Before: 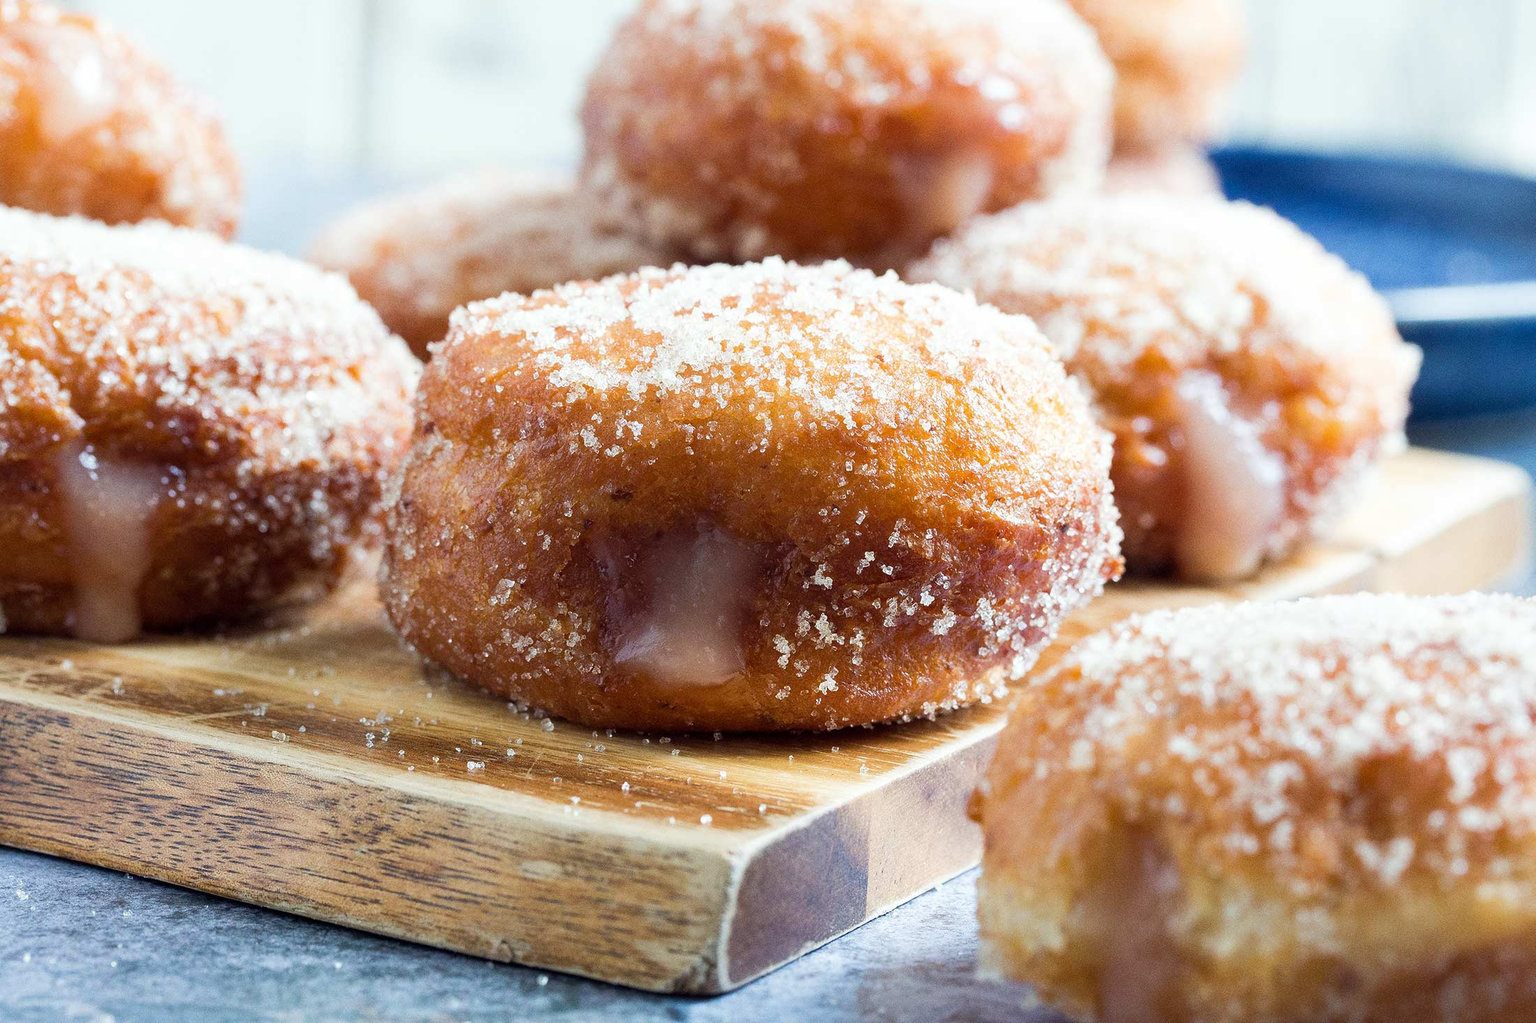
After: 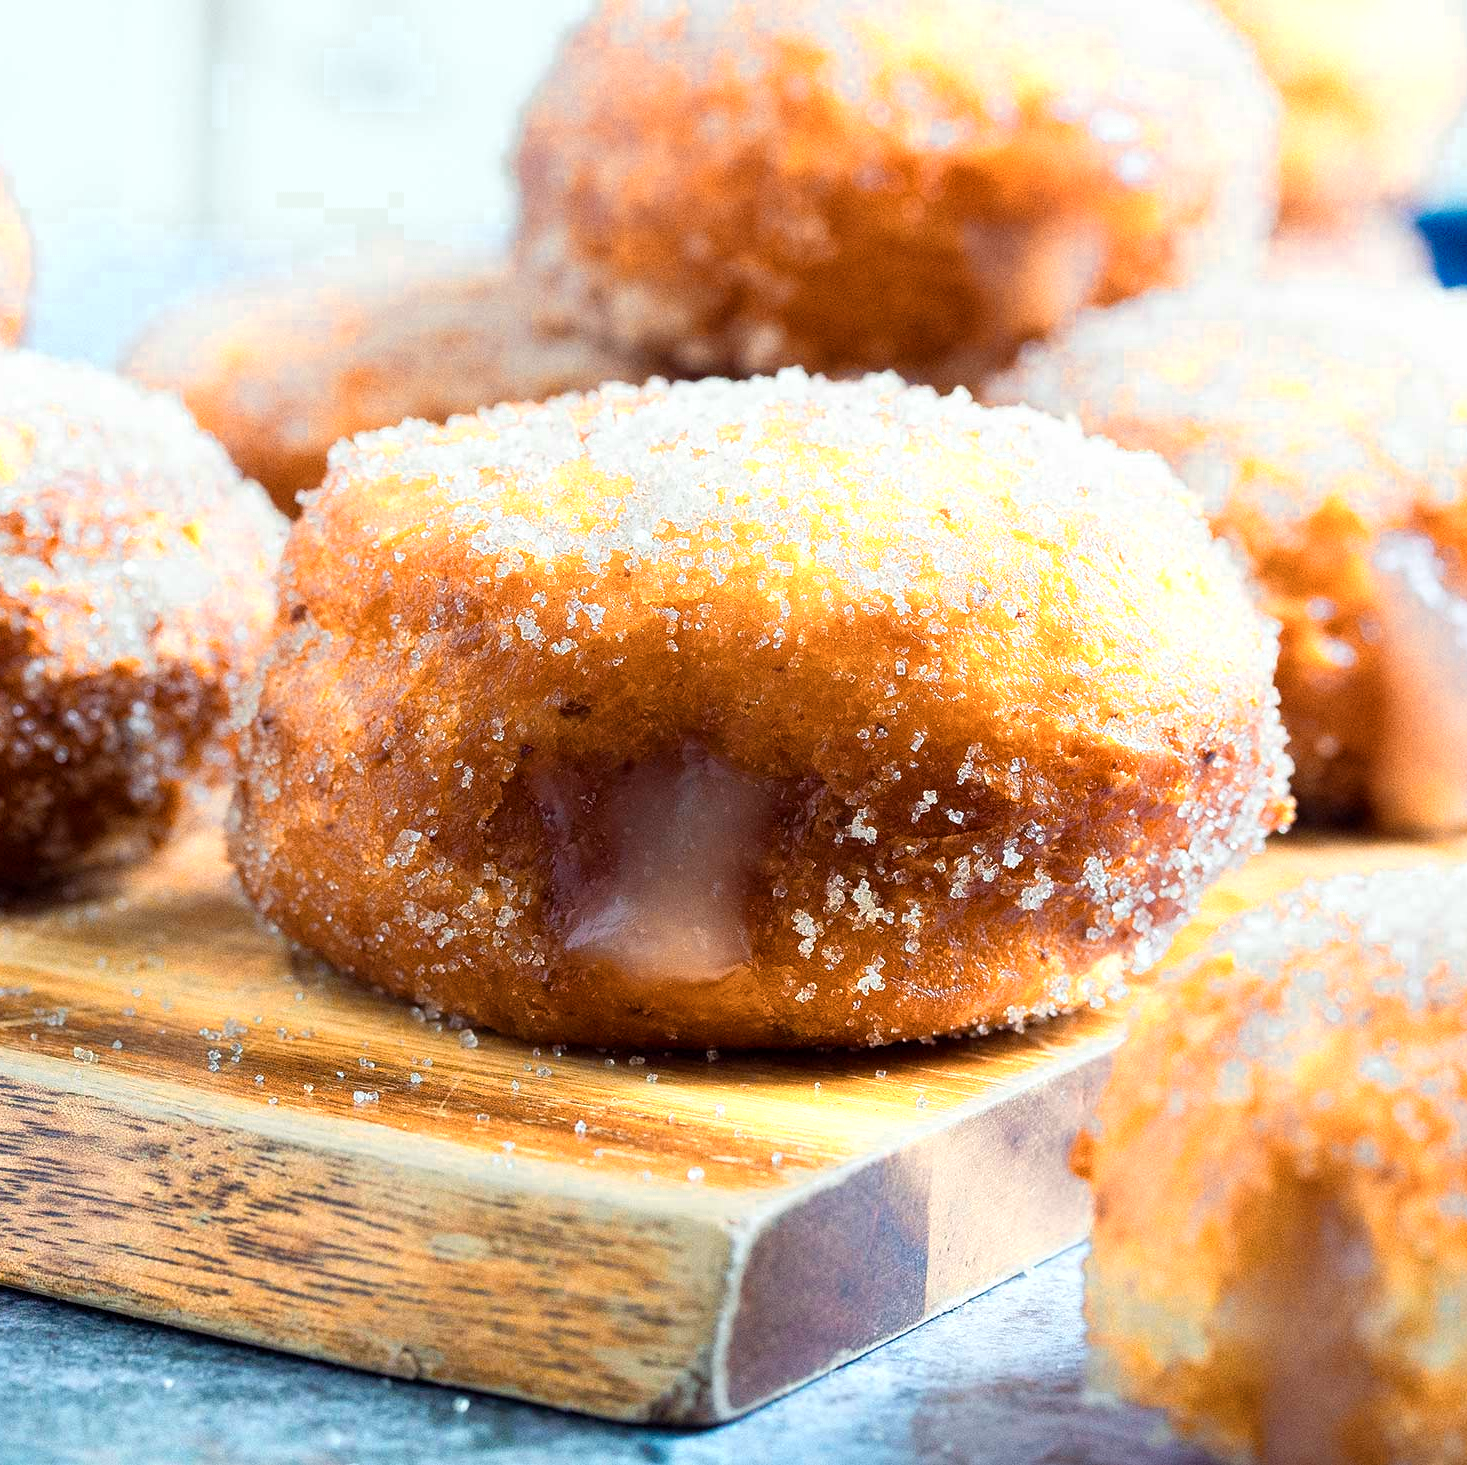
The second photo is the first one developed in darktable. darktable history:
color zones: curves: ch0 [(0.018, 0.548) (0.197, 0.654) (0.425, 0.447) (0.605, 0.658) (0.732, 0.579)]; ch1 [(0.105, 0.531) (0.224, 0.531) (0.386, 0.39) (0.618, 0.456) (0.732, 0.456) (0.956, 0.421)]; ch2 [(0.039, 0.583) (0.215, 0.465) (0.399, 0.544) (0.465, 0.548) (0.614, 0.447) (0.724, 0.43) (0.882, 0.623) (0.956, 0.632)]
crop and rotate: left 14.376%, right 18.939%
color balance rgb: shadows lift › chroma 2.001%, shadows lift › hue 249.19°, perceptual saturation grading › global saturation 30.417%, global vibrance 20%
